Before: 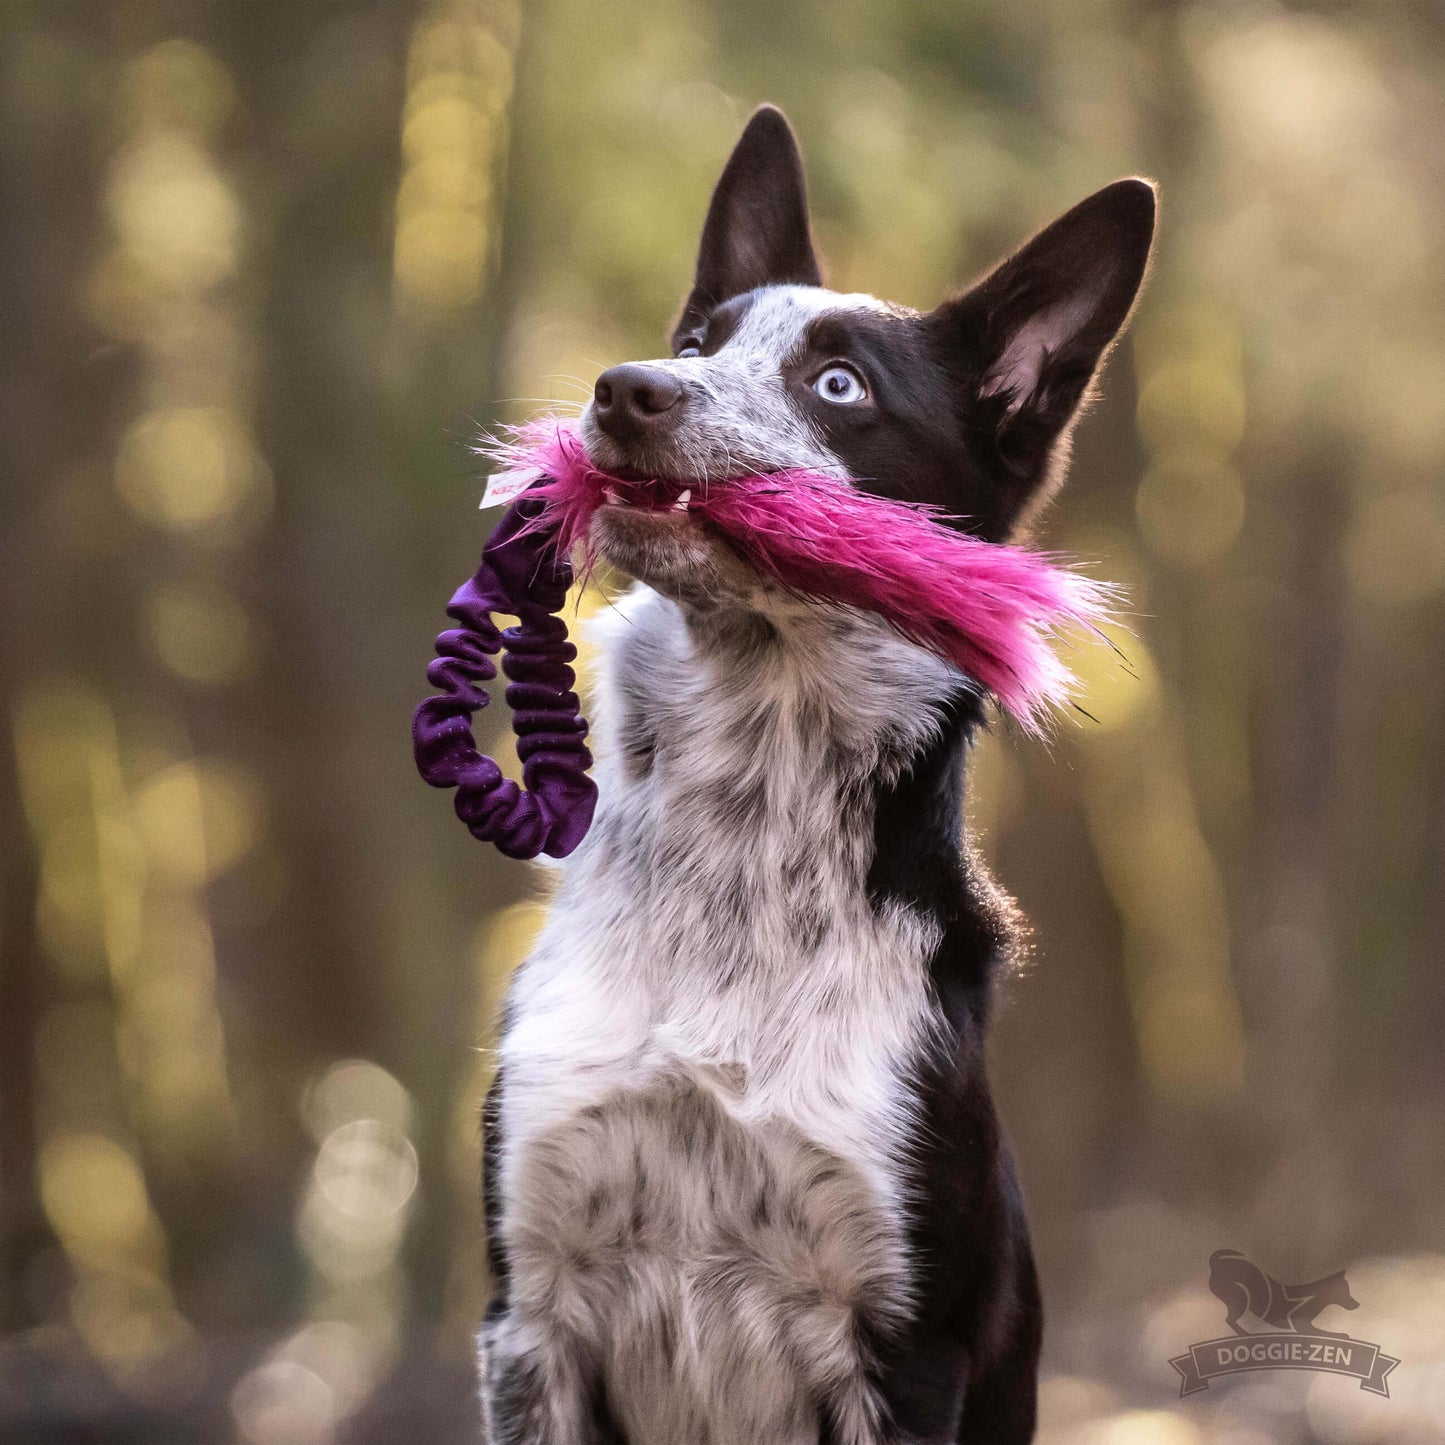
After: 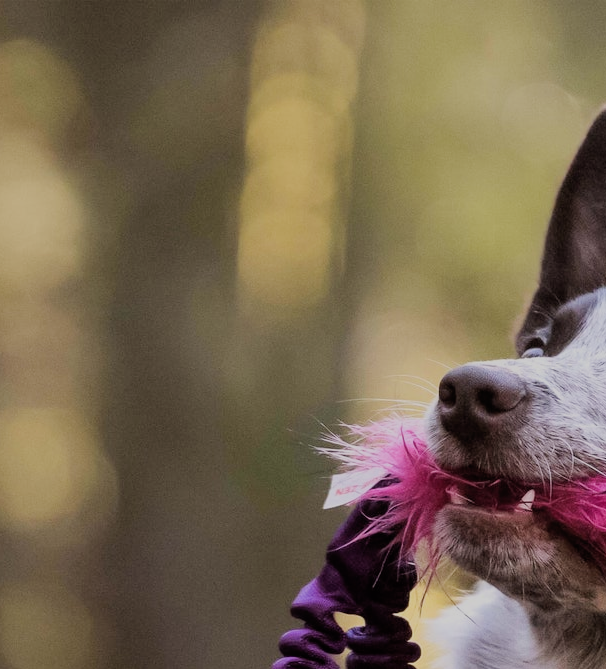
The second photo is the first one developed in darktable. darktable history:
crop and rotate: left 10.817%, top 0.062%, right 47.194%, bottom 53.626%
filmic rgb: black relative exposure -7.15 EV, white relative exposure 5.36 EV, hardness 3.02
contrast equalizer: octaves 7, y [[0.6 ×6], [0.55 ×6], [0 ×6], [0 ×6], [0 ×6]], mix -0.3
